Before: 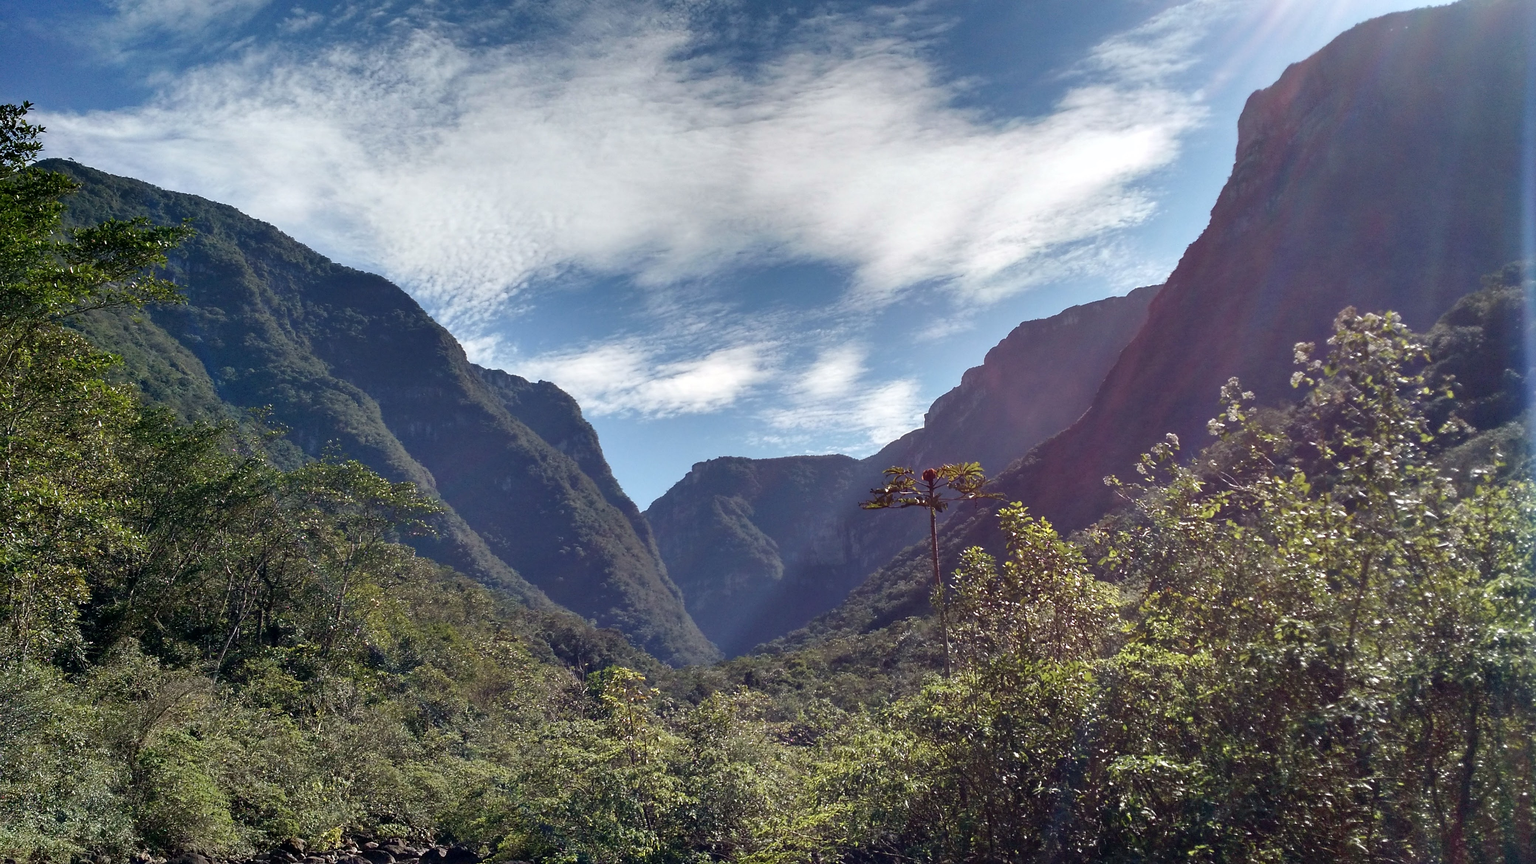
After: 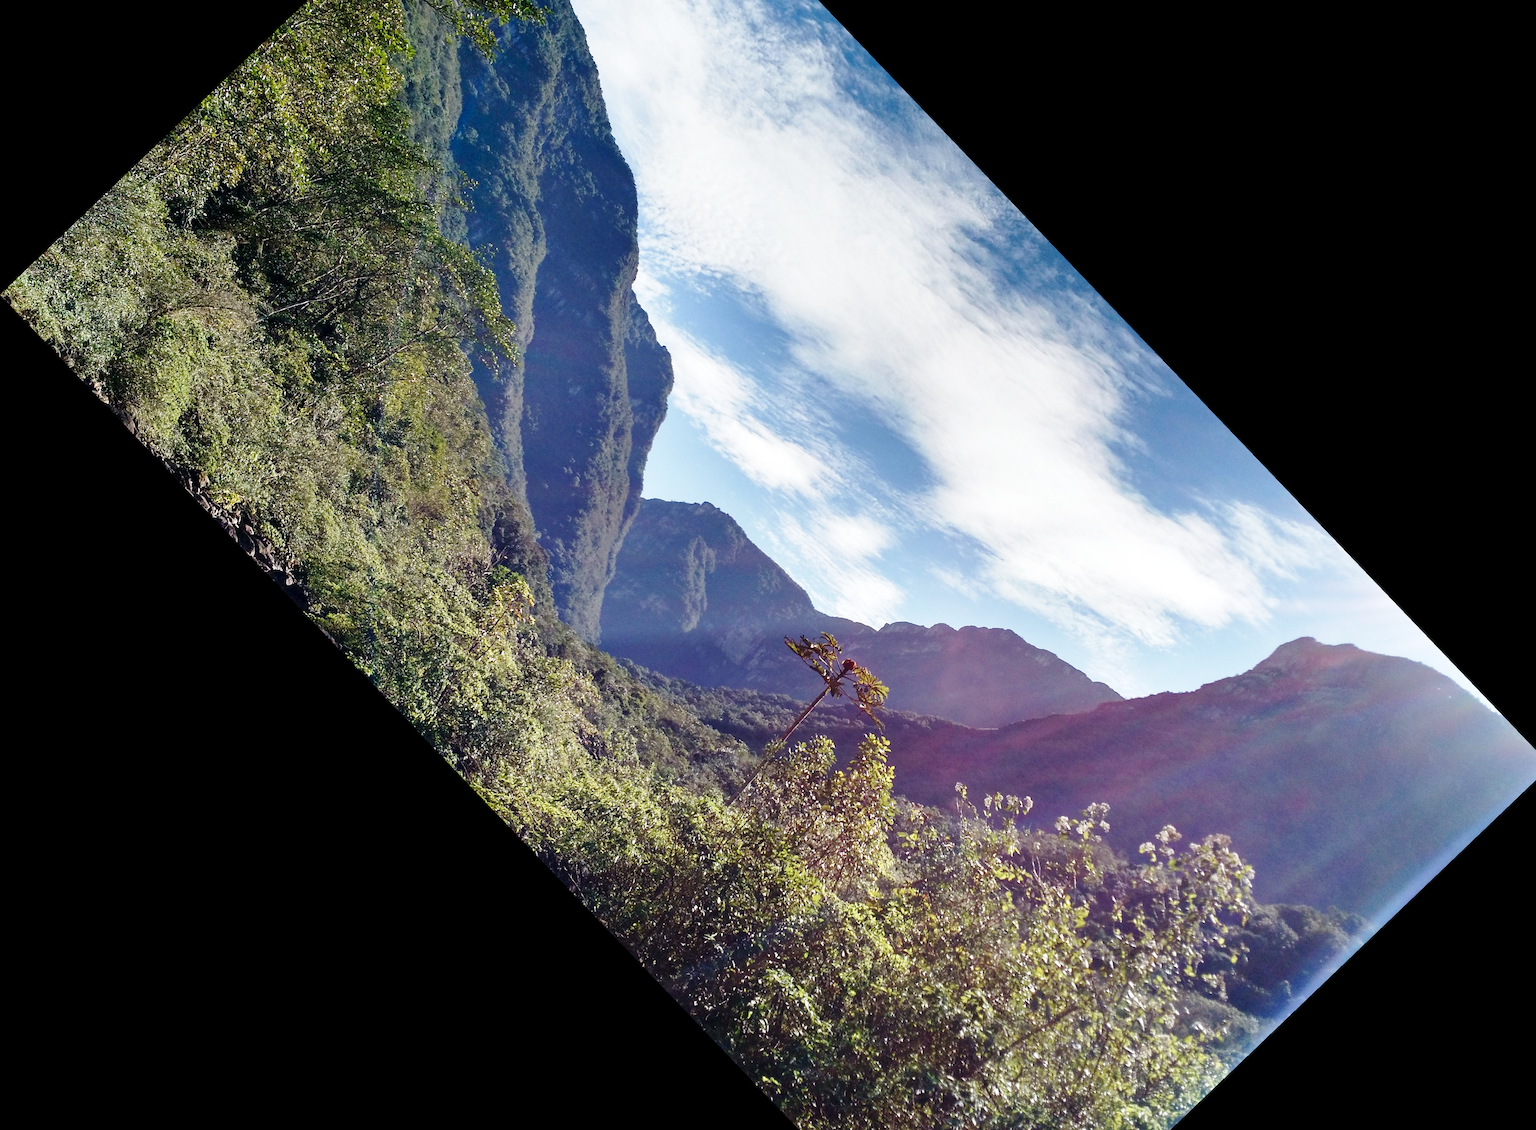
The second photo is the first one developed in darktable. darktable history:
base curve: curves: ch0 [(0, 0) (0.028, 0.03) (0.121, 0.232) (0.46, 0.748) (0.859, 0.968) (1, 1)], preserve colors none
crop and rotate: angle -46.26°, top 16.234%, right 0.912%, bottom 11.704%
